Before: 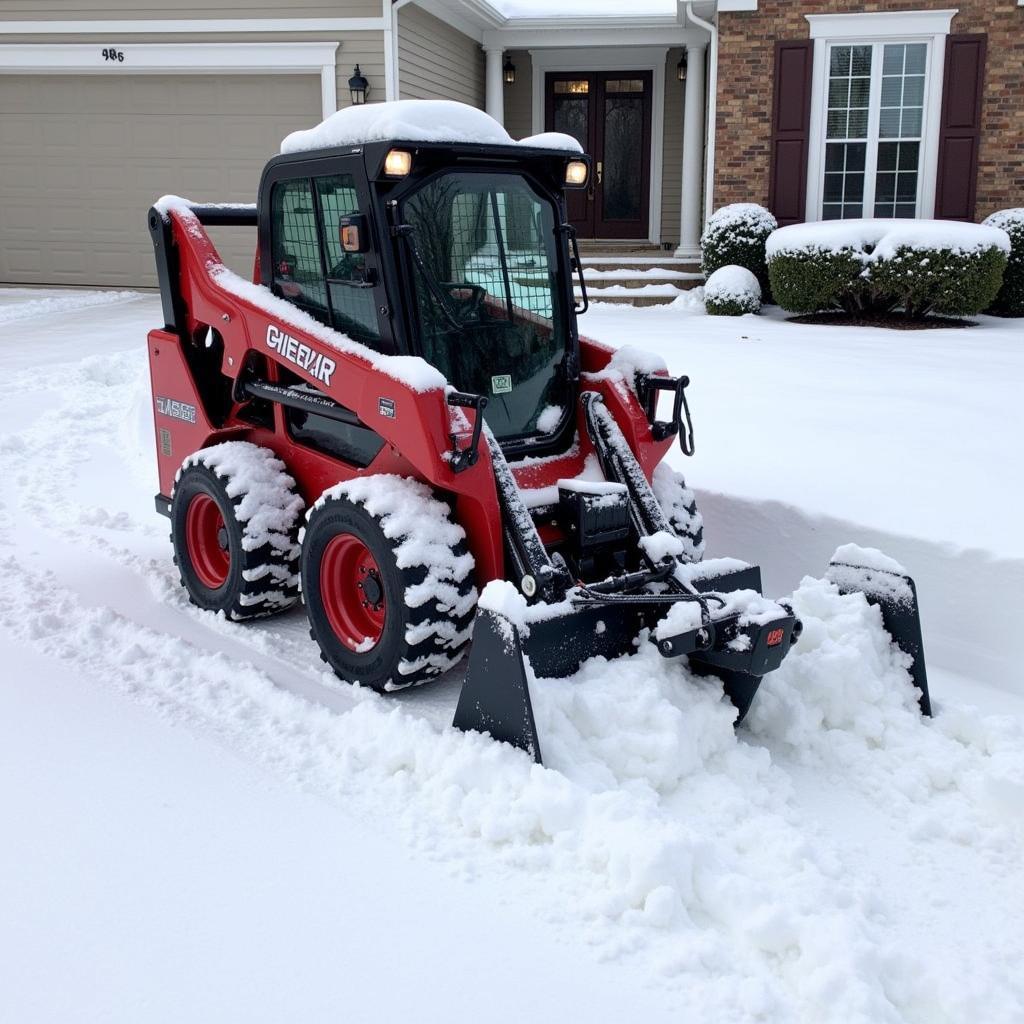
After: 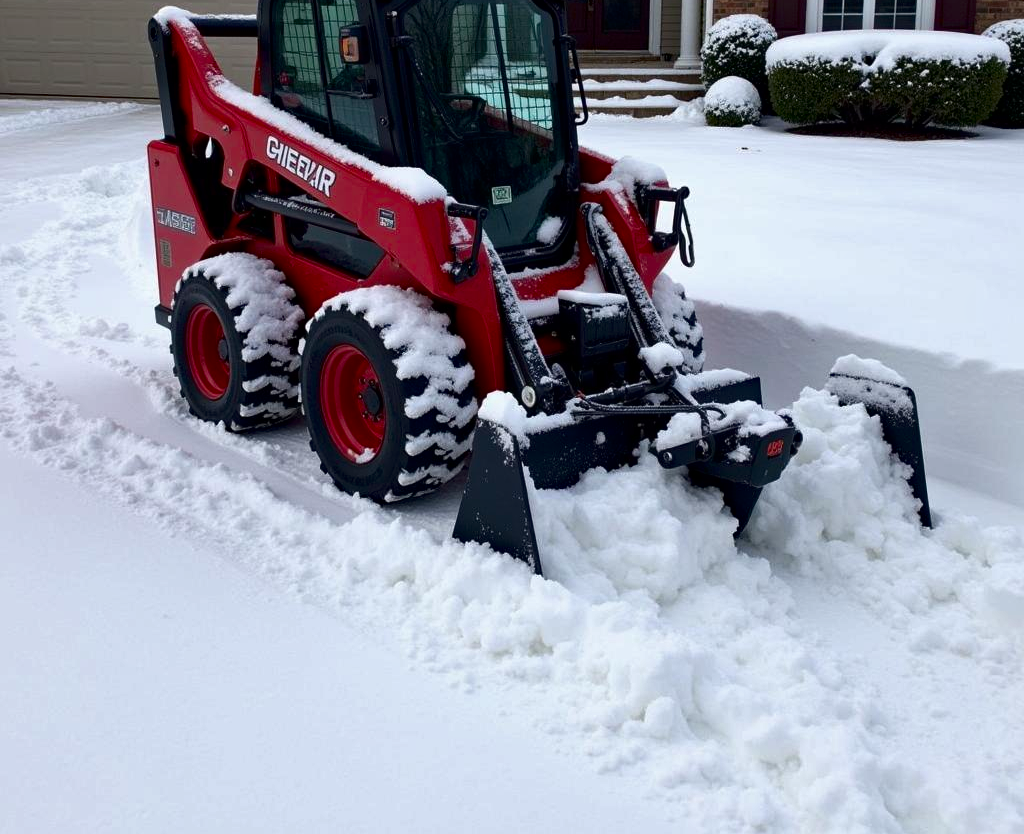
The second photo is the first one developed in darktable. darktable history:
haze removal: compatibility mode true, adaptive false
crop and rotate: top 18.507%
shadows and highlights: shadows 20.55, highlights -20.99, soften with gaussian
contrast brightness saturation: brightness -0.2, saturation 0.08
